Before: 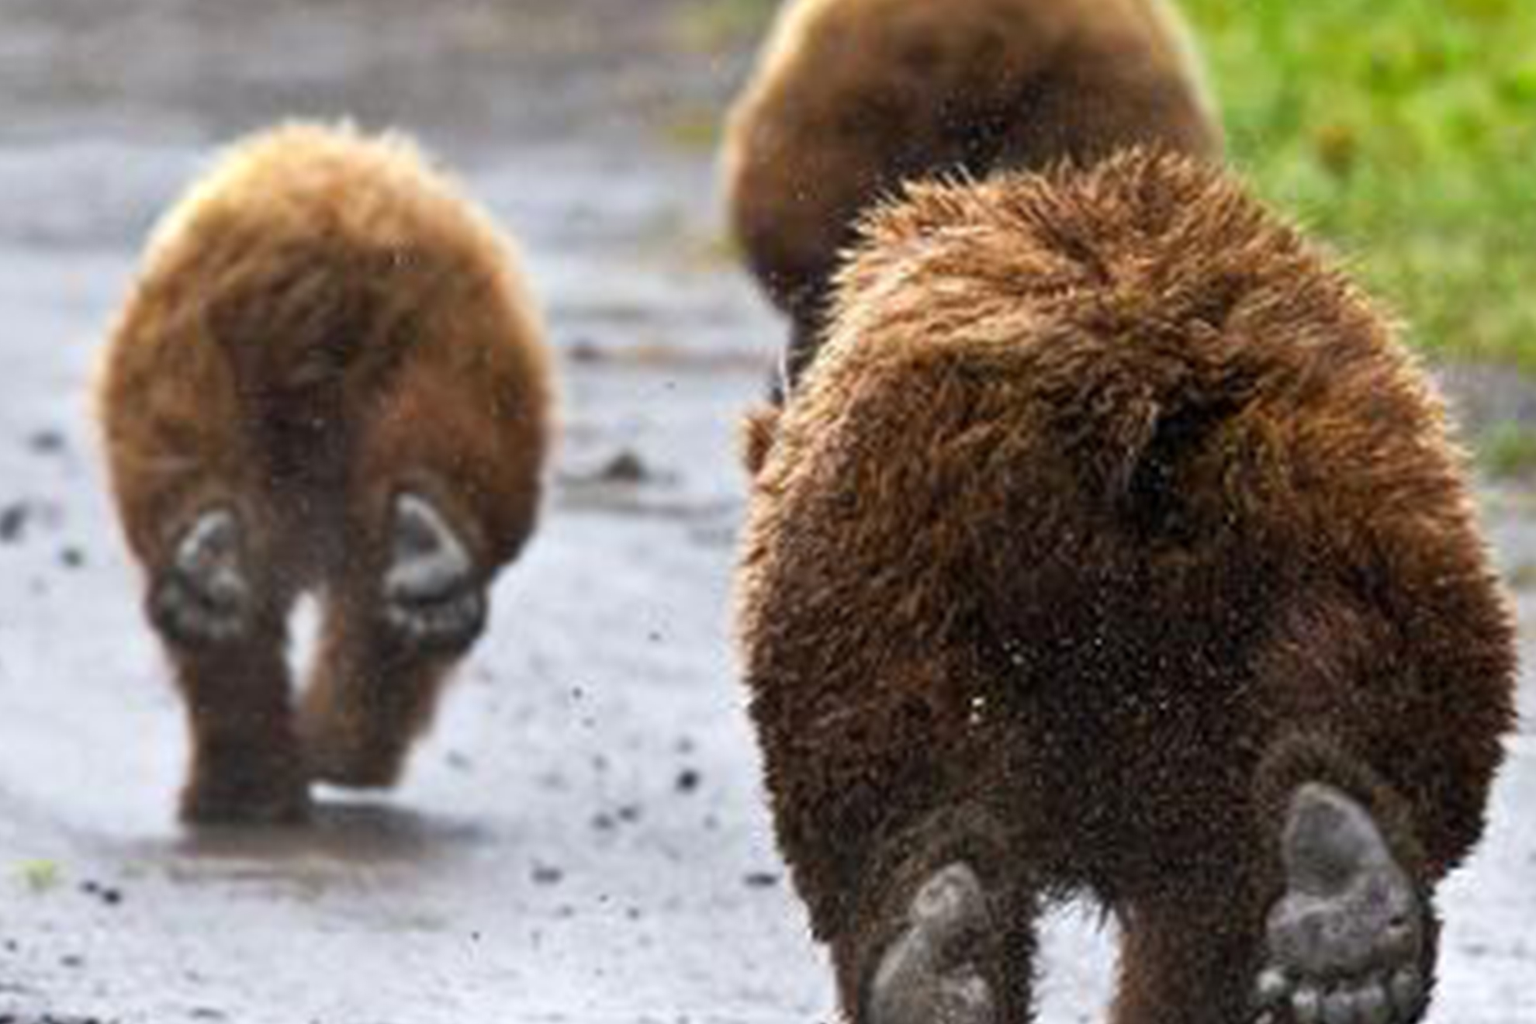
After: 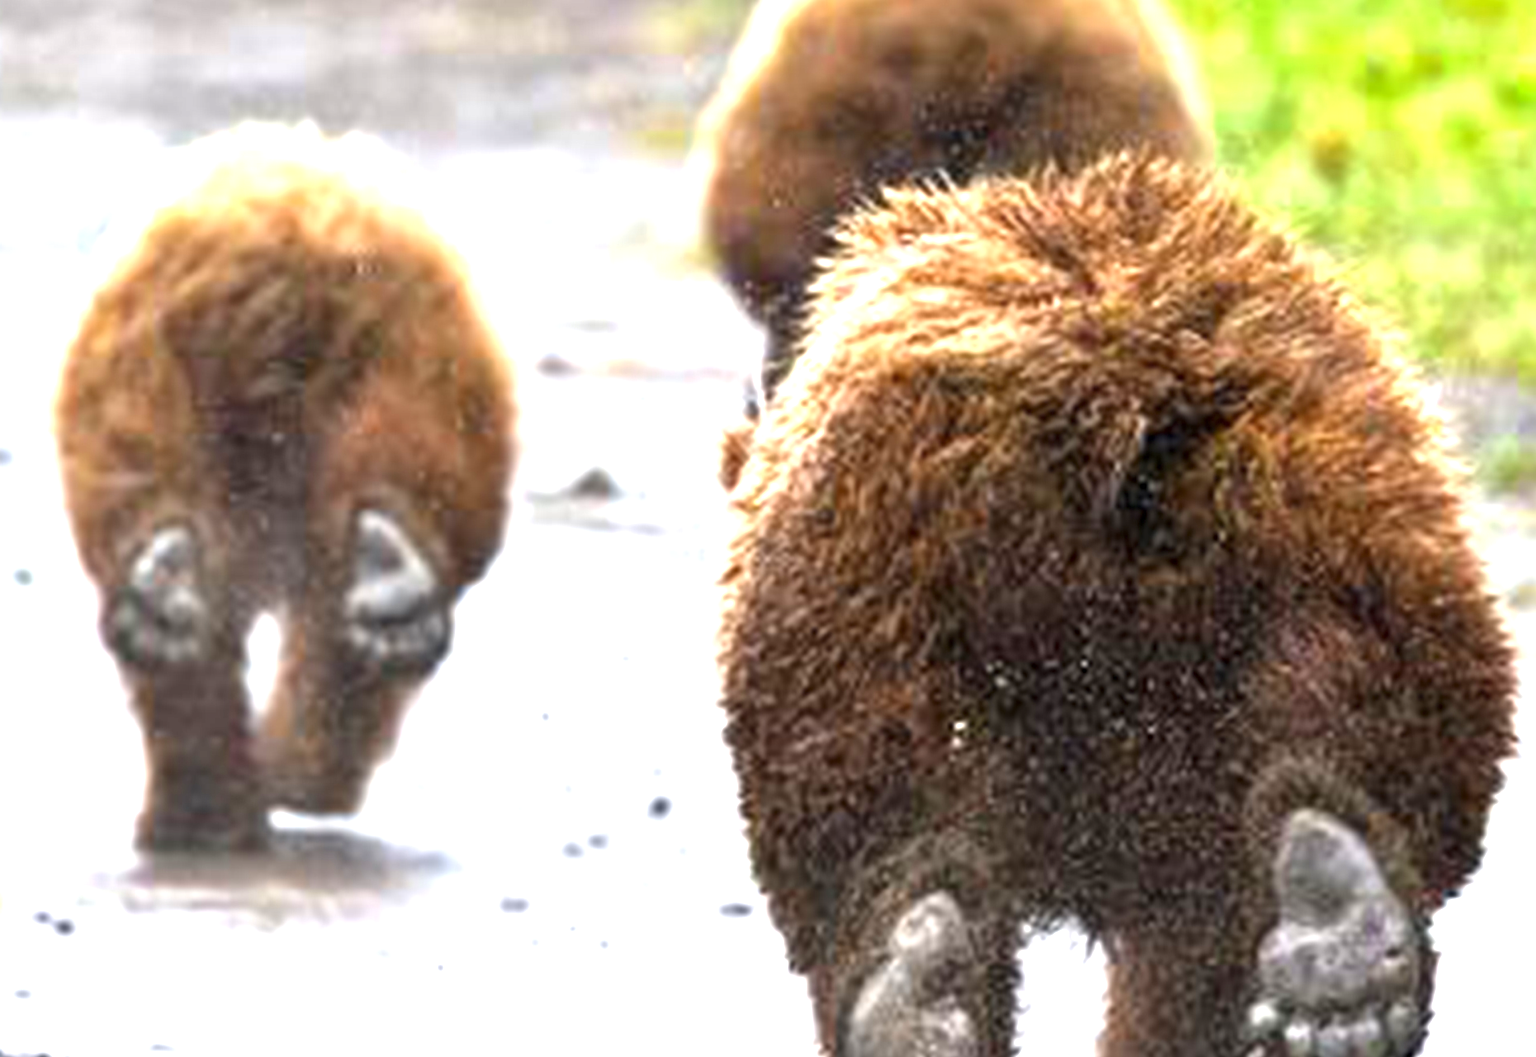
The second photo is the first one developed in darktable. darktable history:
exposure: black level correction 0, exposure 1.379 EV, compensate exposure bias true, compensate highlight preservation false
local contrast: mode bilateral grid, contrast 10, coarseness 25, detail 115%, midtone range 0.2
crop and rotate: left 3.238%
